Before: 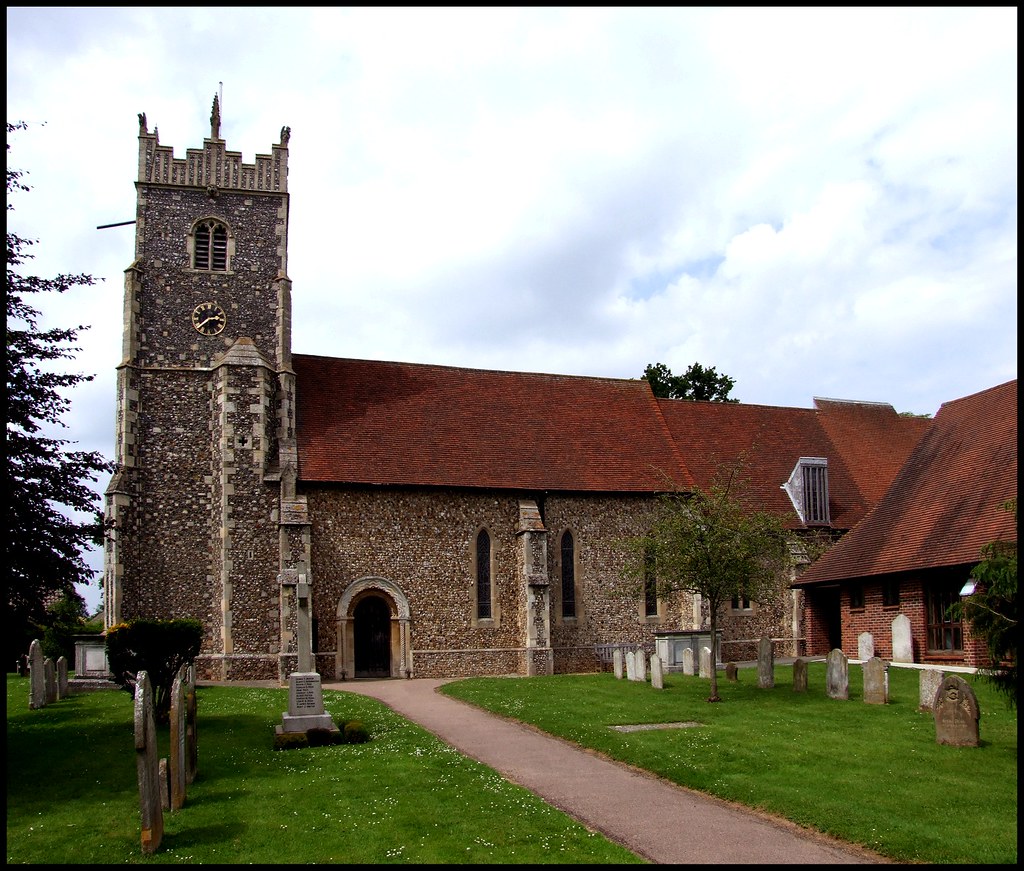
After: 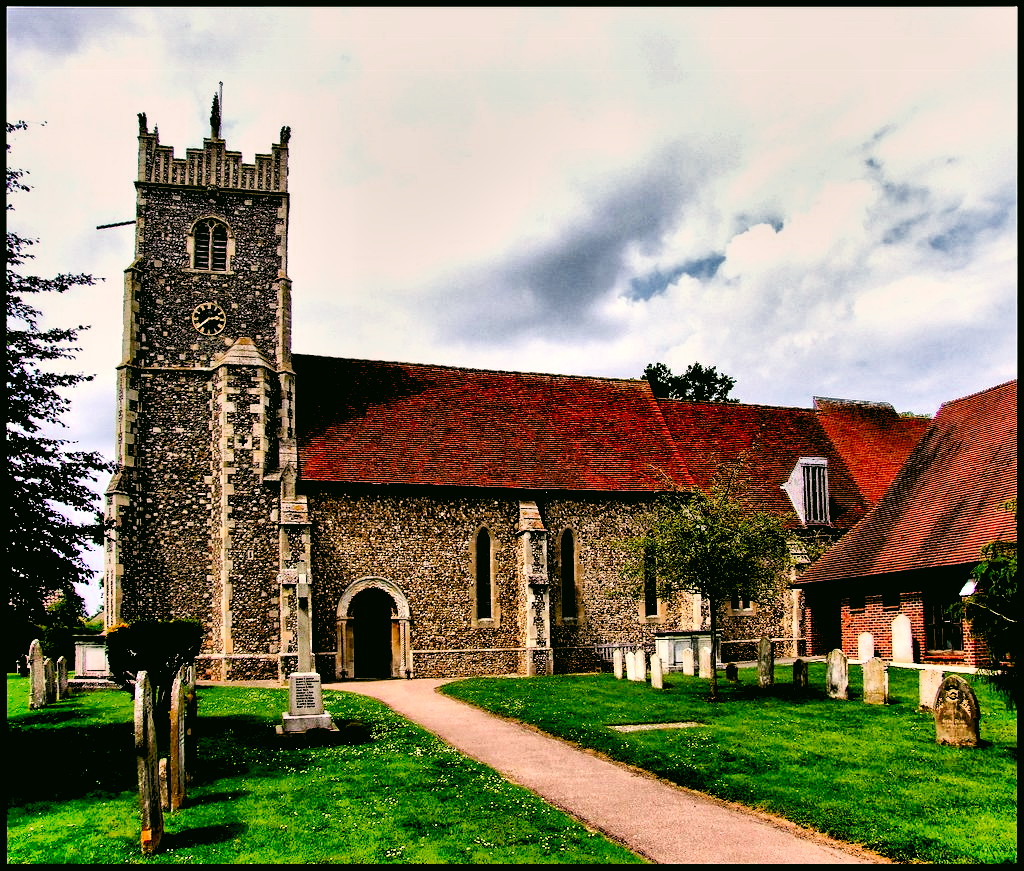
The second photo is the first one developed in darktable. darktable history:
contrast brightness saturation: contrast 0.28
exposure: exposure 0.2 EV, compensate highlight preservation false
tone curve: curves: ch0 [(0, 0) (0.004, 0.001) (0.133, 0.112) (0.325, 0.362) (0.832, 0.893) (1, 1)], color space Lab, linked channels, preserve colors none
color correction: highlights a* 4.02, highlights b* 4.98, shadows a* -7.55, shadows b* 4.98
contrast equalizer: y [[0.601, 0.6, 0.598, 0.598, 0.6, 0.601], [0.5 ×6], [0.5 ×6], [0 ×6], [0 ×6]]
levels: levels [0.072, 0.414, 0.976]
shadows and highlights: soften with gaussian
local contrast: mode bilateral grid, contrast 25, coarseness 60, detail 151%, midtone range 0.2
tone mapping: contrast compression 1.5, spatial extent 10 | blend: blend mode average, opacity 100%; mask: uniform (no mask)
color zones: curves: ch0 [(0, 0.425) (0.143, 0.422) (0.286, 0.42) (0.429, 0.419) (0.571, 0.419) (0.714, 0.42) (0.857, 0.422) (1, 0.425)]; ch1 [(0, 0.666) (0.143, 0.669) (0.286, 0.671) (0.429, 0.67) (0.571, 0.67) (0.714, 0.67) (0.857, 0.67) (1, 0.666)]
